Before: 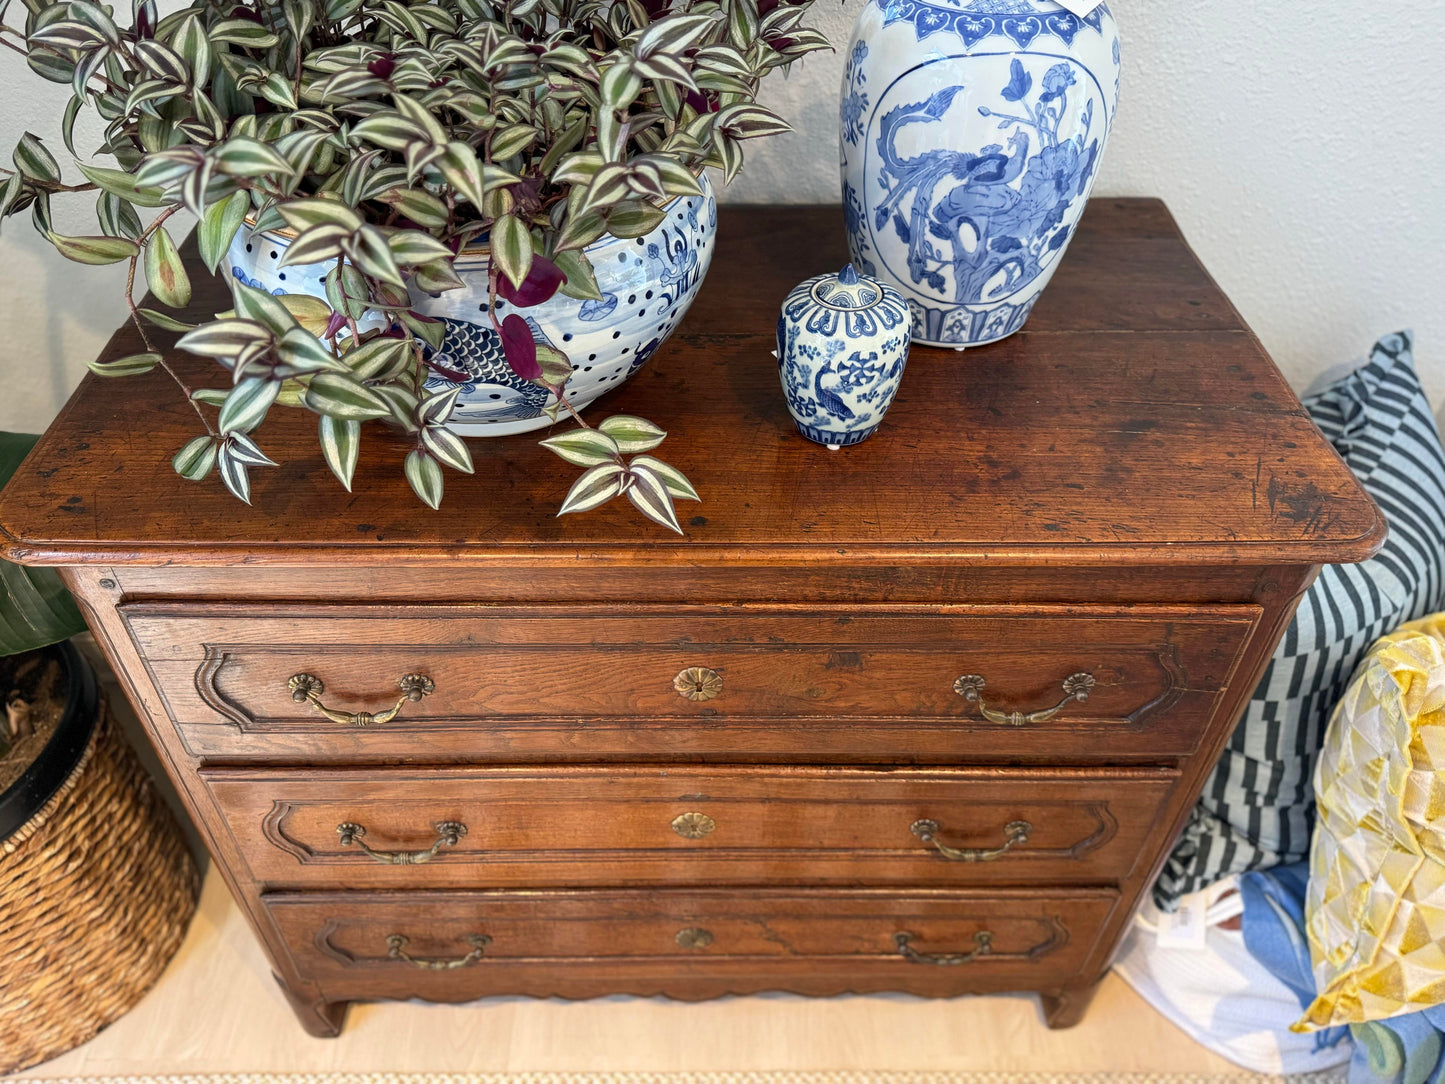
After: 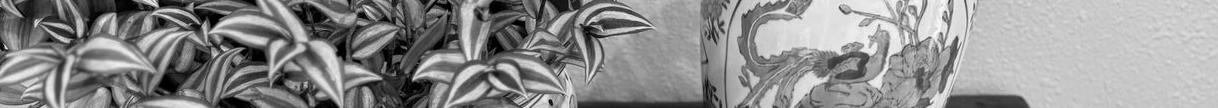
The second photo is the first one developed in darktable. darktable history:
contrast brightness saturation: saturation -1
tone curve: color space Lab, linked channels, preserve colors none
shadows and highlights: shadows 32.83, highlights -47.7, soften with gaussian
crop and rotate: left 9.644%, top 9.491%, right 6.021%, bottom 80.509%
